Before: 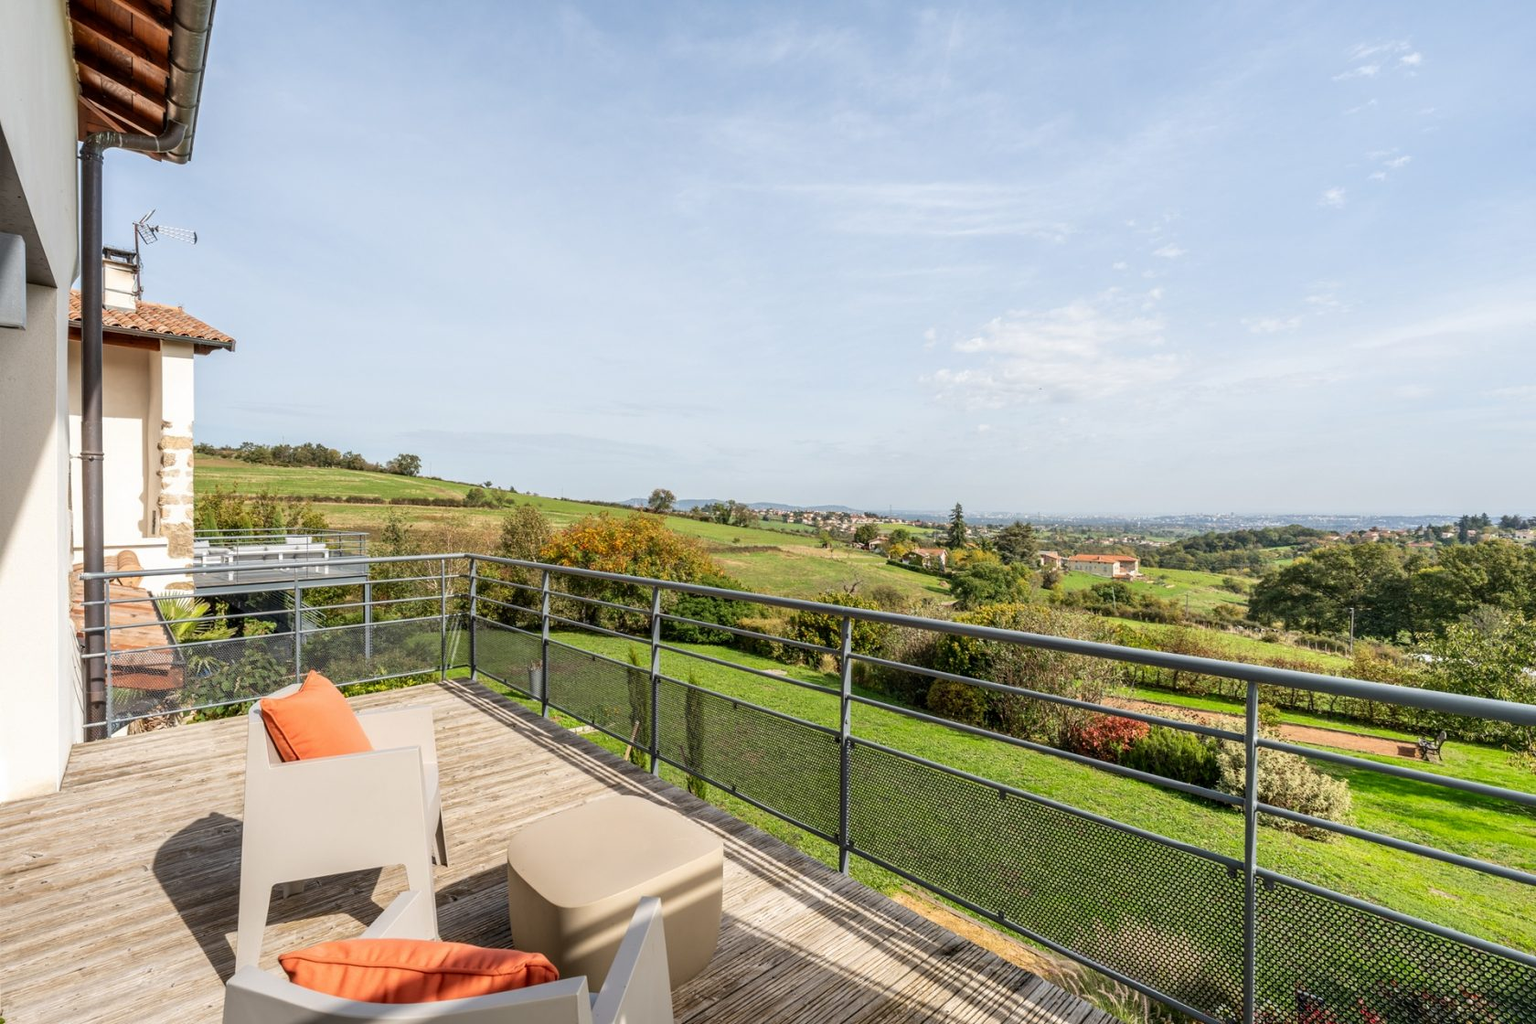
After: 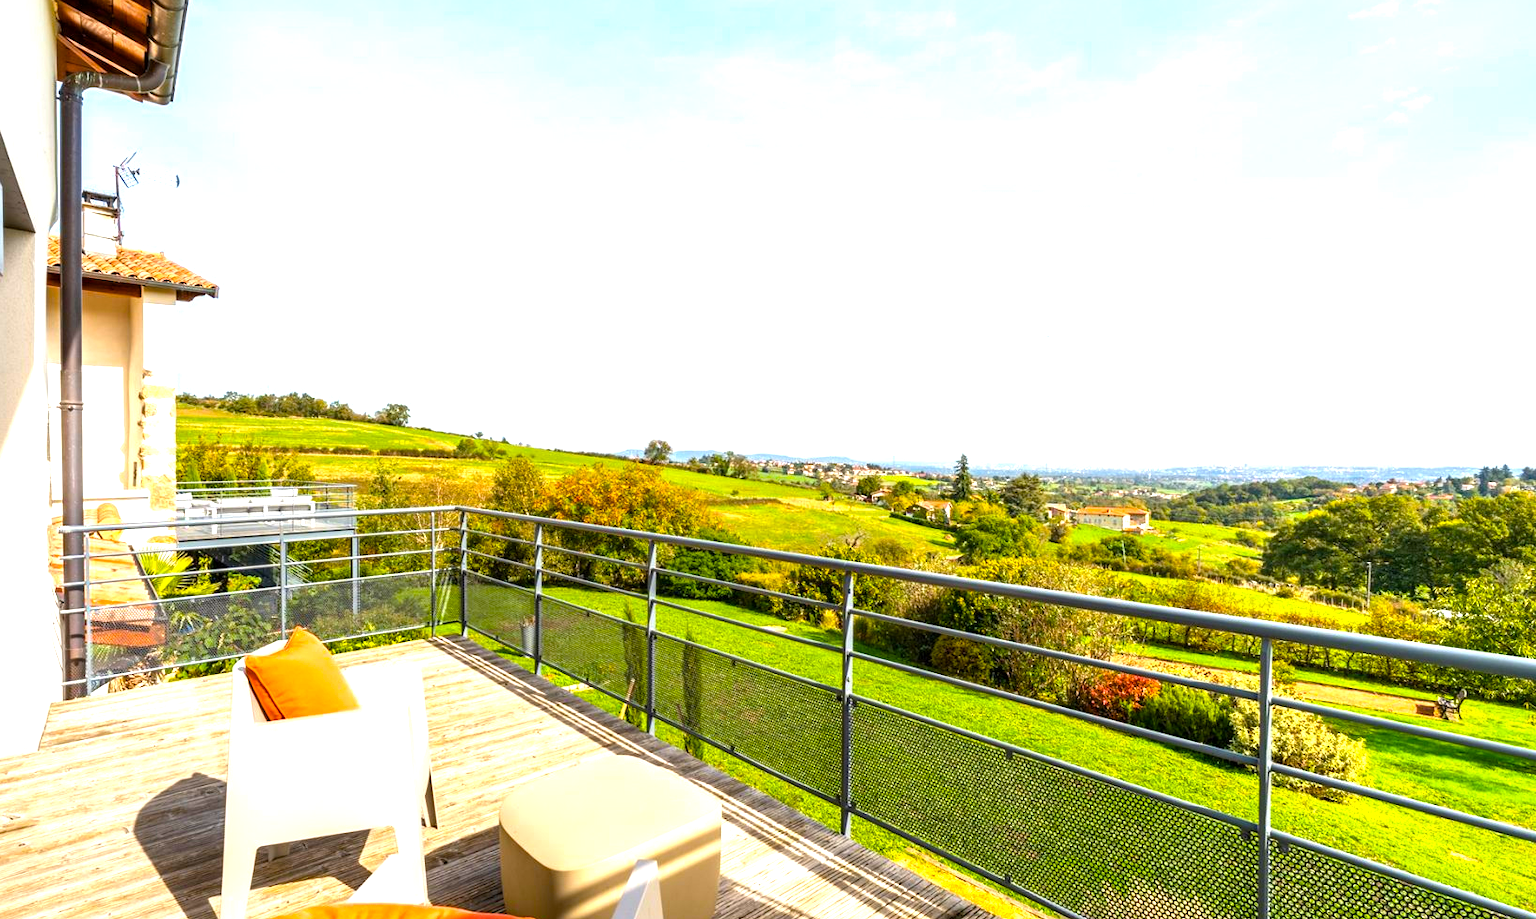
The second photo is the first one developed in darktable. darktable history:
color balance rgb: linear chroma grading › global chroma 10%, perceptual saturation grading › global saturation 40%, perceptual brilliance grading › global brilliance 30%, global vibrance 20%
crop: left 1.507%, top 6.147%, right 1.379%, bottom 6.637%
